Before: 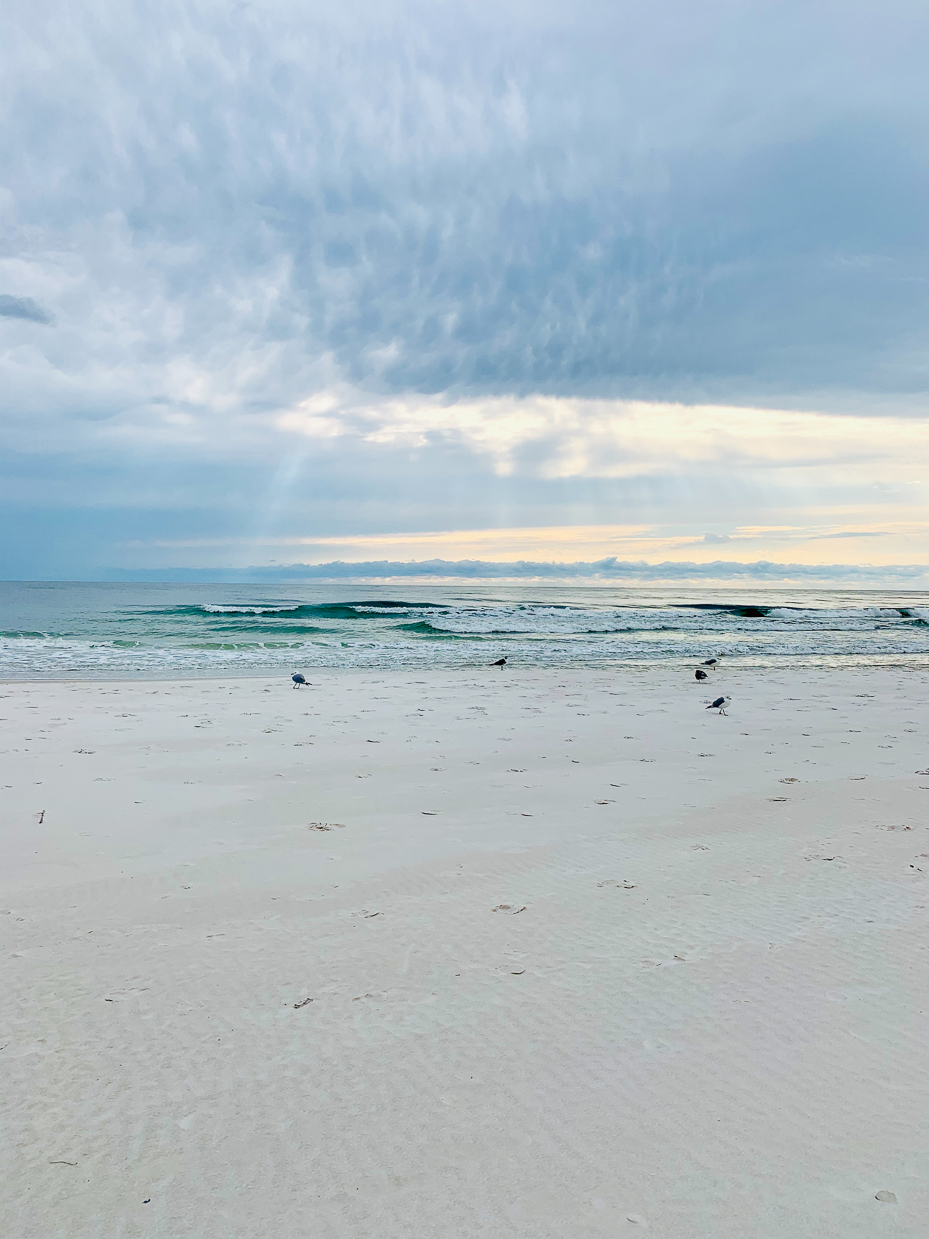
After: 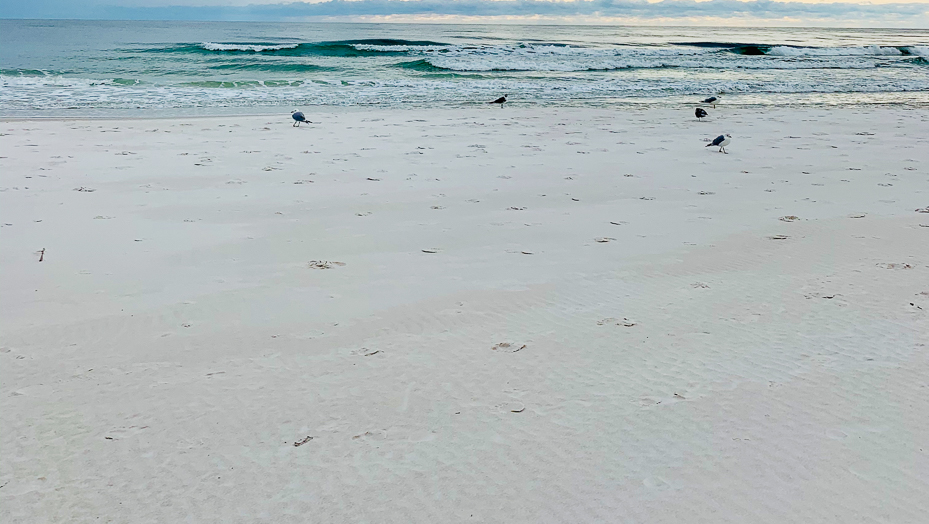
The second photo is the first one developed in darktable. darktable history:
crop: top 45.433%, bottom 12.251%
